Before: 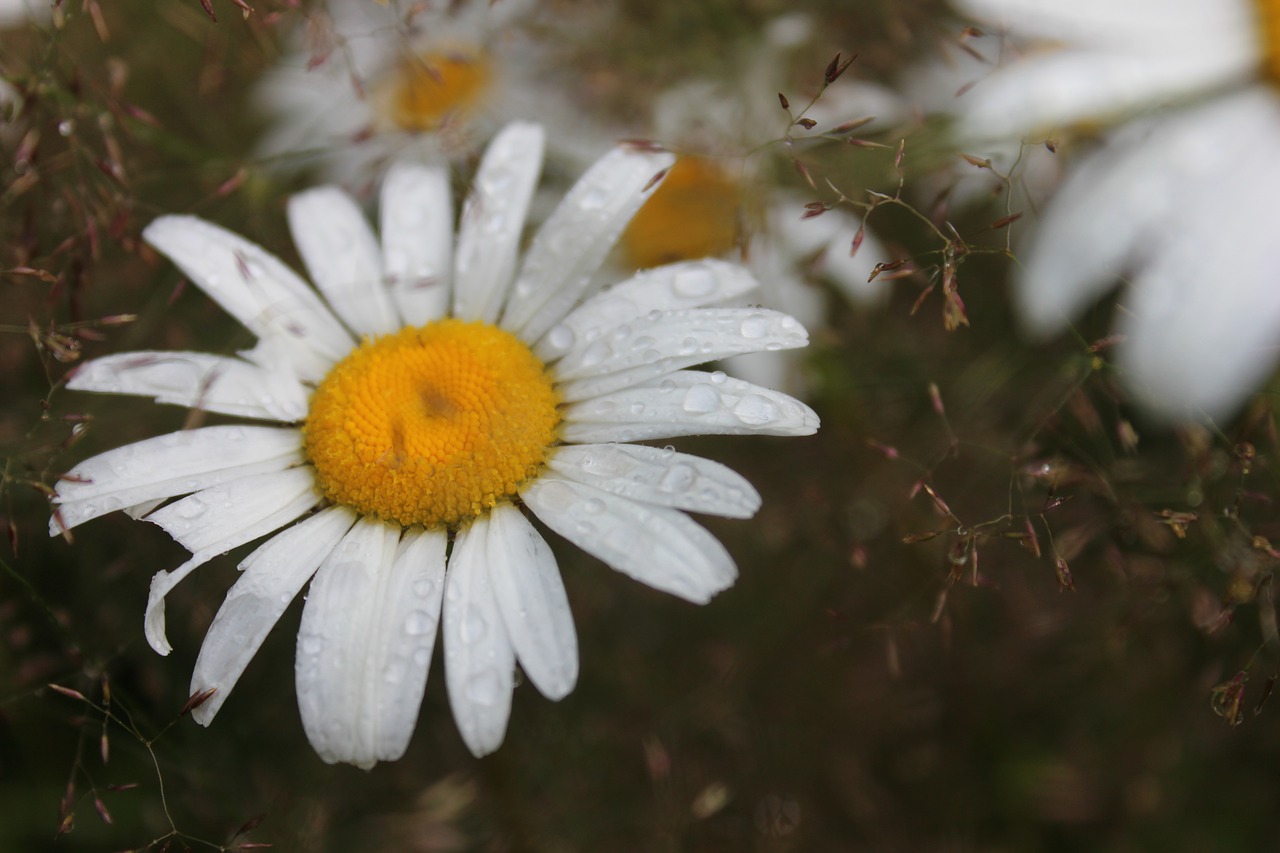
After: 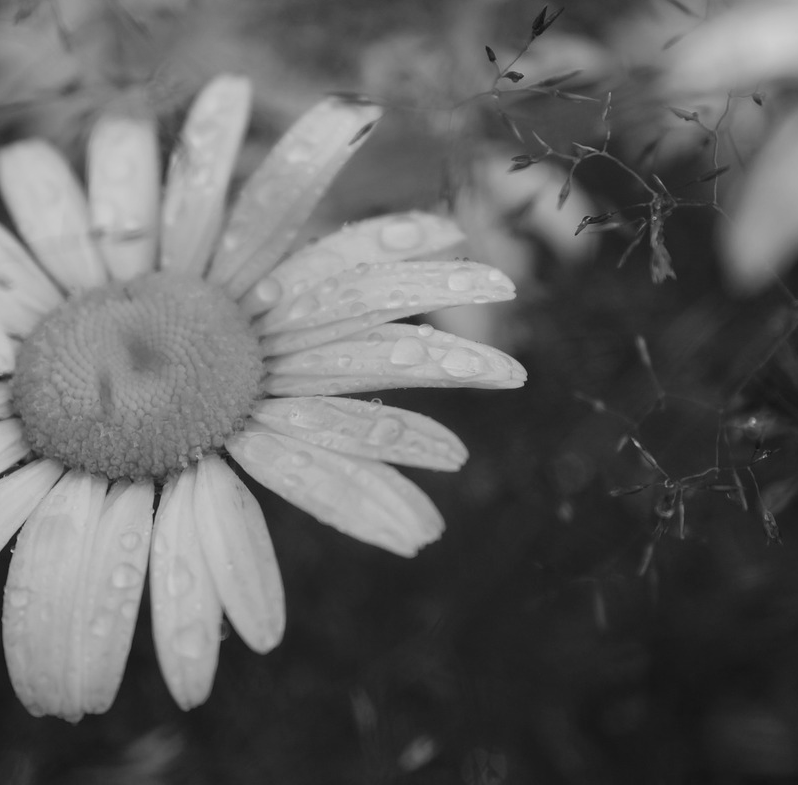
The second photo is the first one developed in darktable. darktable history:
monochrome: a -6.99, b 35.61, size 1.4
exposure: exposure -0.177 EV, compensate highlight preservation false
shadows and highlights: shadows 10, white point adjustment 1, highlights -40
crop and rotate: left 22.918%, top 5.629%, right 14.711%, bottom 2.247%
